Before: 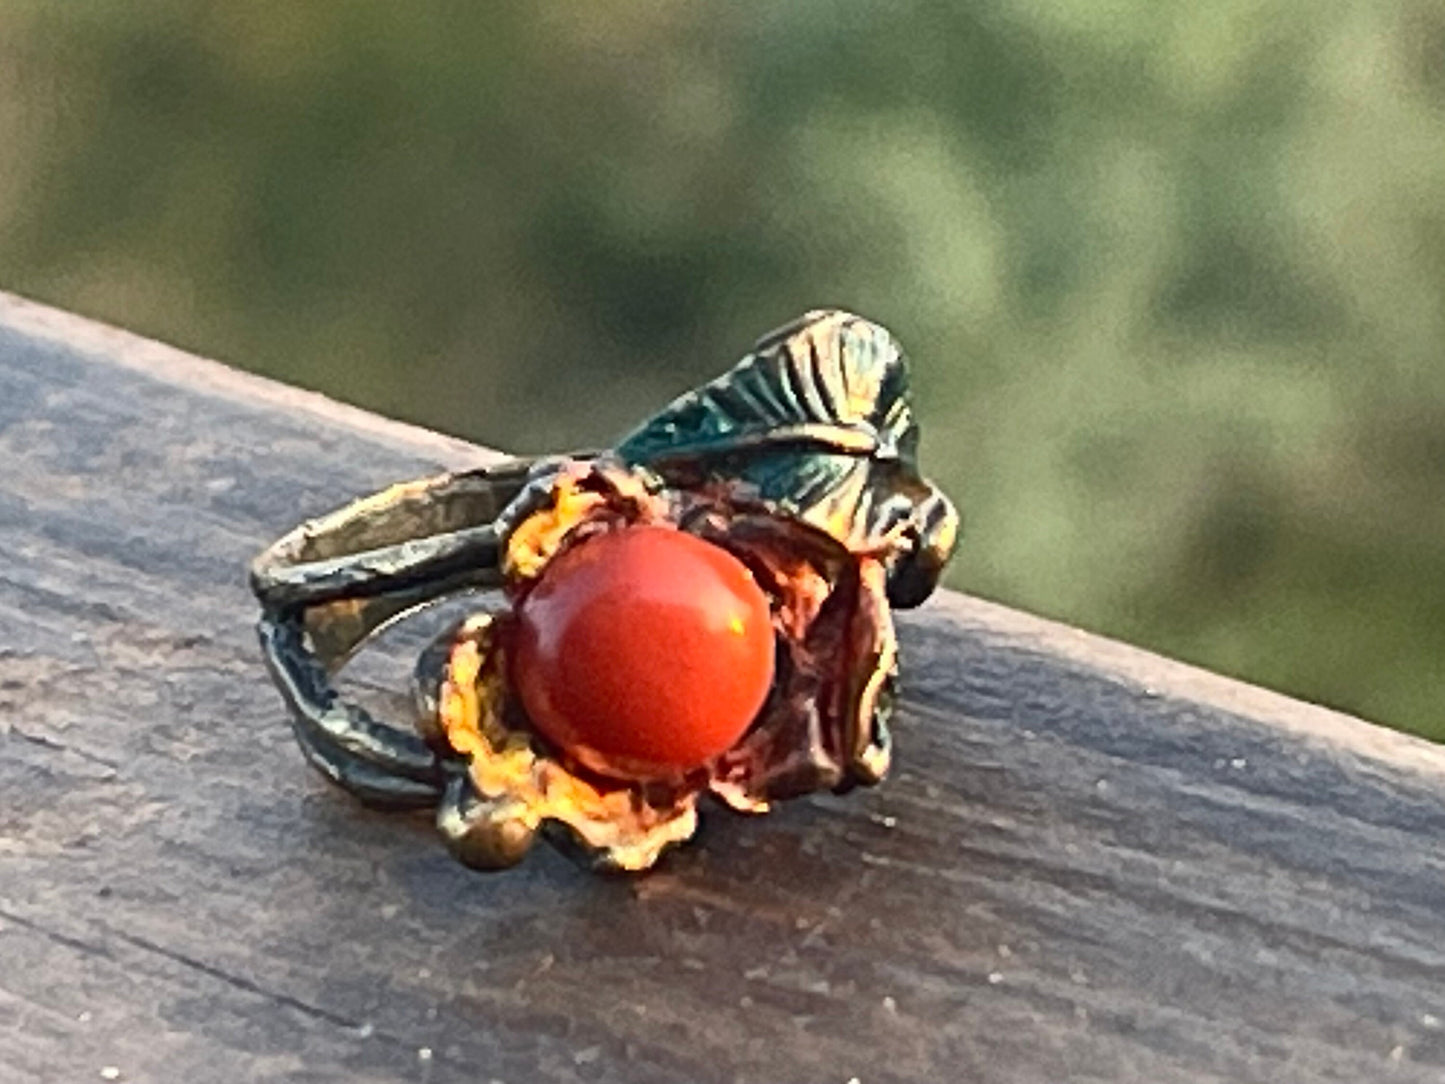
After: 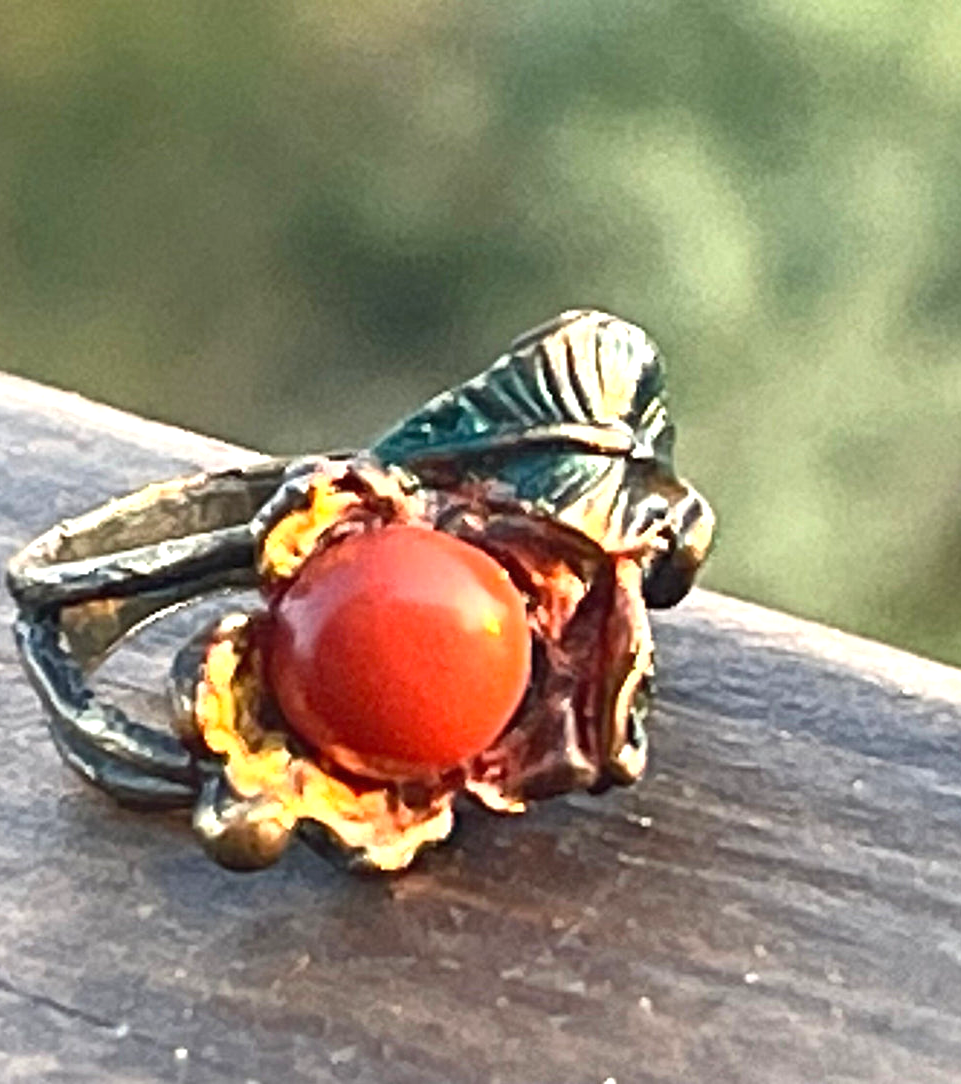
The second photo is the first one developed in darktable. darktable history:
crop: left 16.899%, right 16.556%
exposure: black level correction 0, exposure 0.7 EV, compensate exposure bias true, compensate highlight preservation false
